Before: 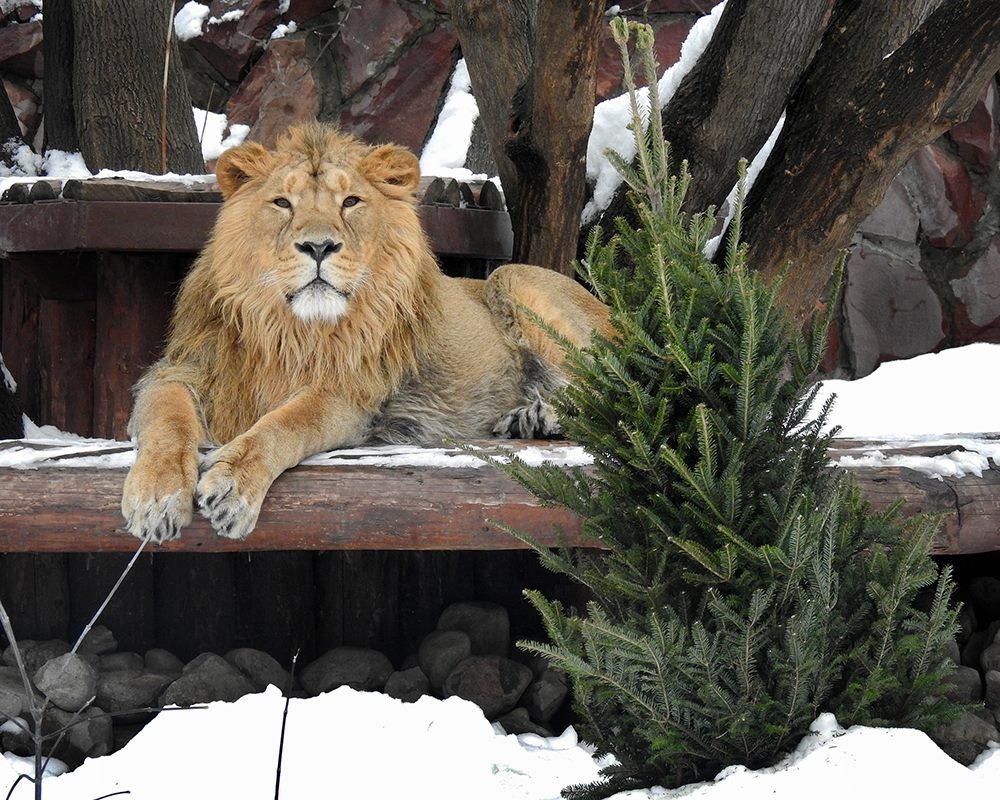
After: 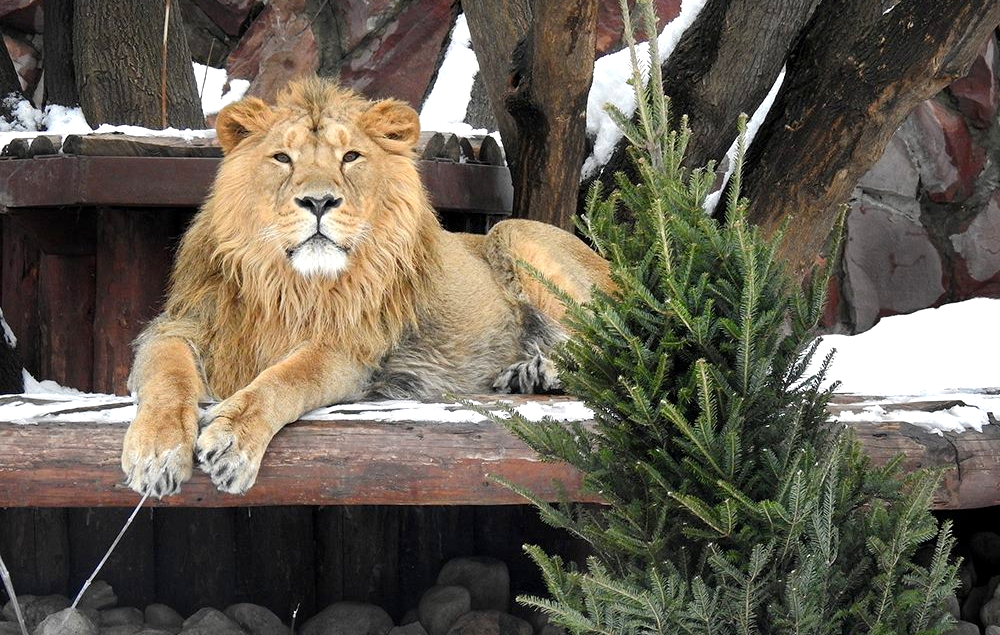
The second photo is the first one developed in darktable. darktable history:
crop and rotate: top 5.667%, bottom 14.937%
exposure: black level correction 0.001, exposure 0.5 EV, compensate exposure bias true, compensate highlight preservation false
